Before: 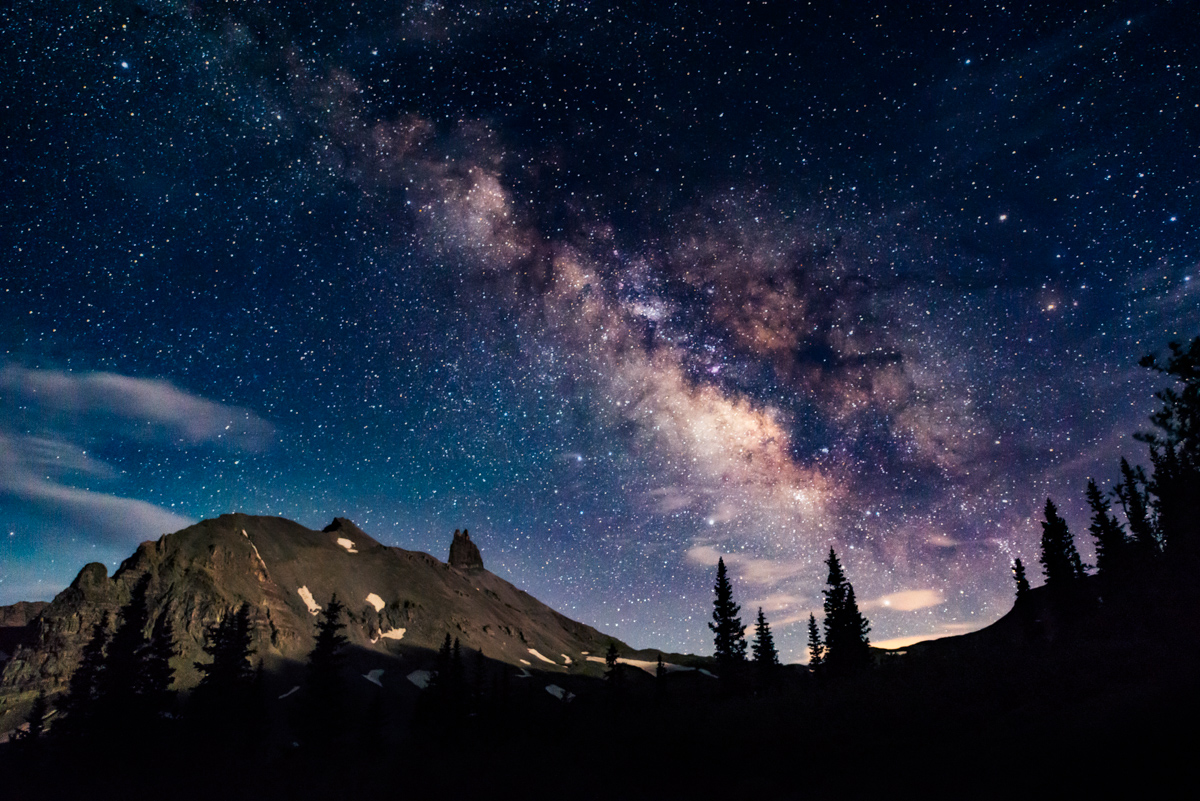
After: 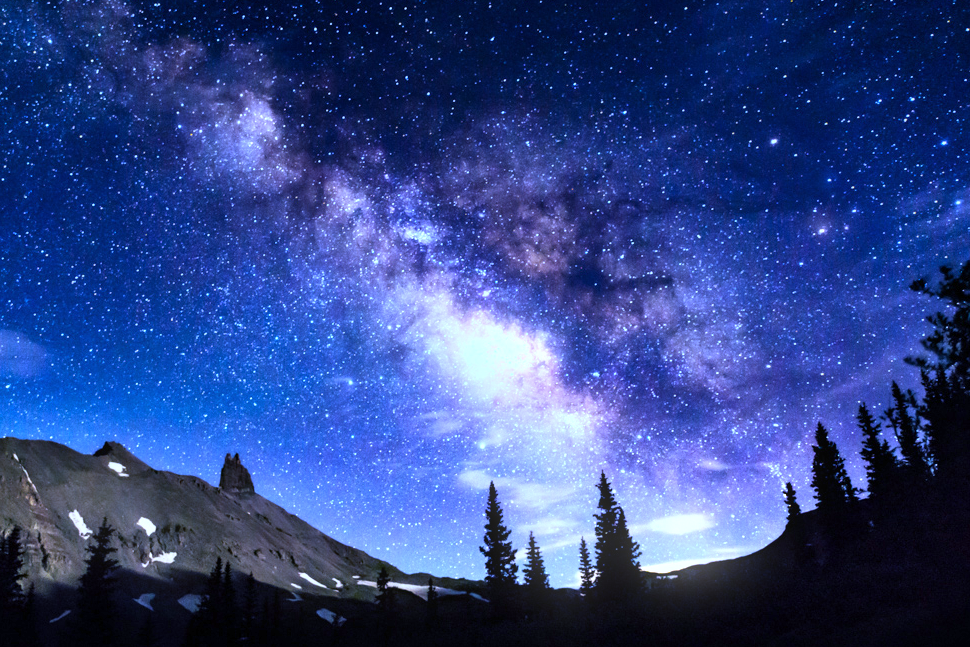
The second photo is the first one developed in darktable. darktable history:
crop: left 19.159%, top 9.58%, bottom 9.58%
white balance: red 0.766, blue 1.537
exposure: exposure 0.921 EV, compensate highlight preservation false
bloom: size 5%, threshold 95%, strength 15%
